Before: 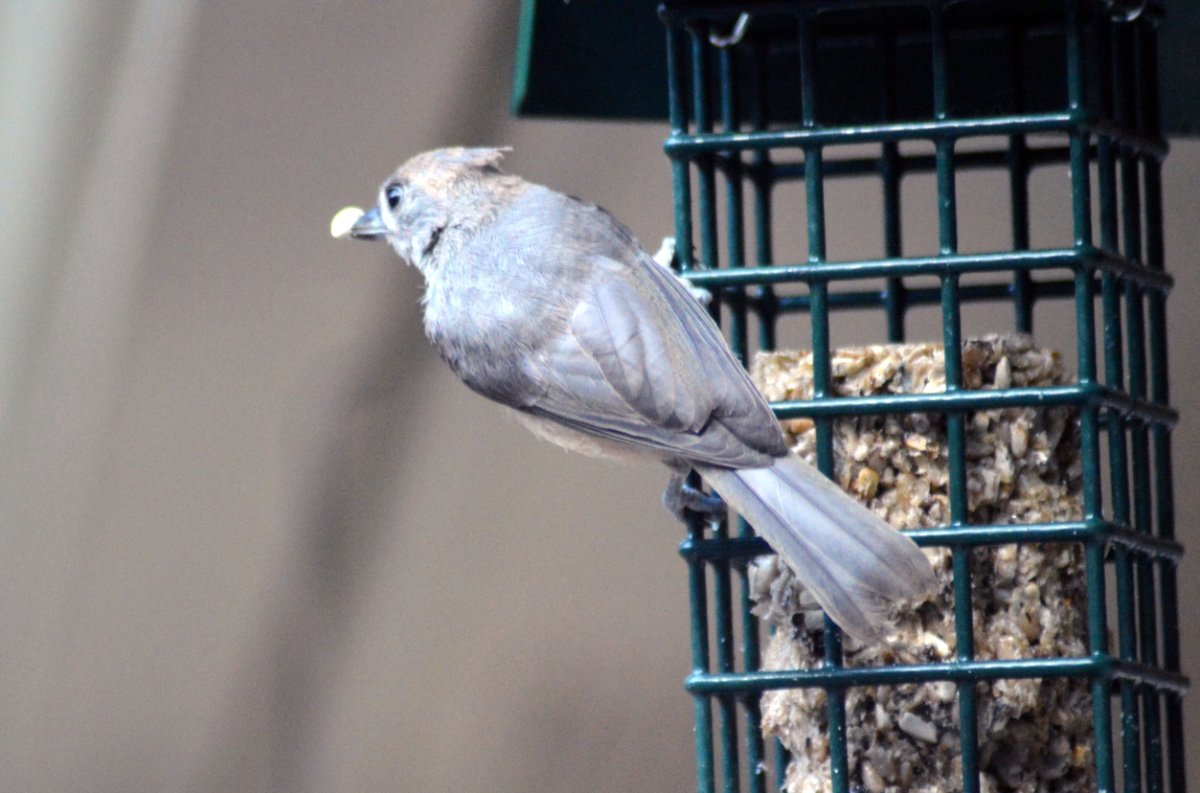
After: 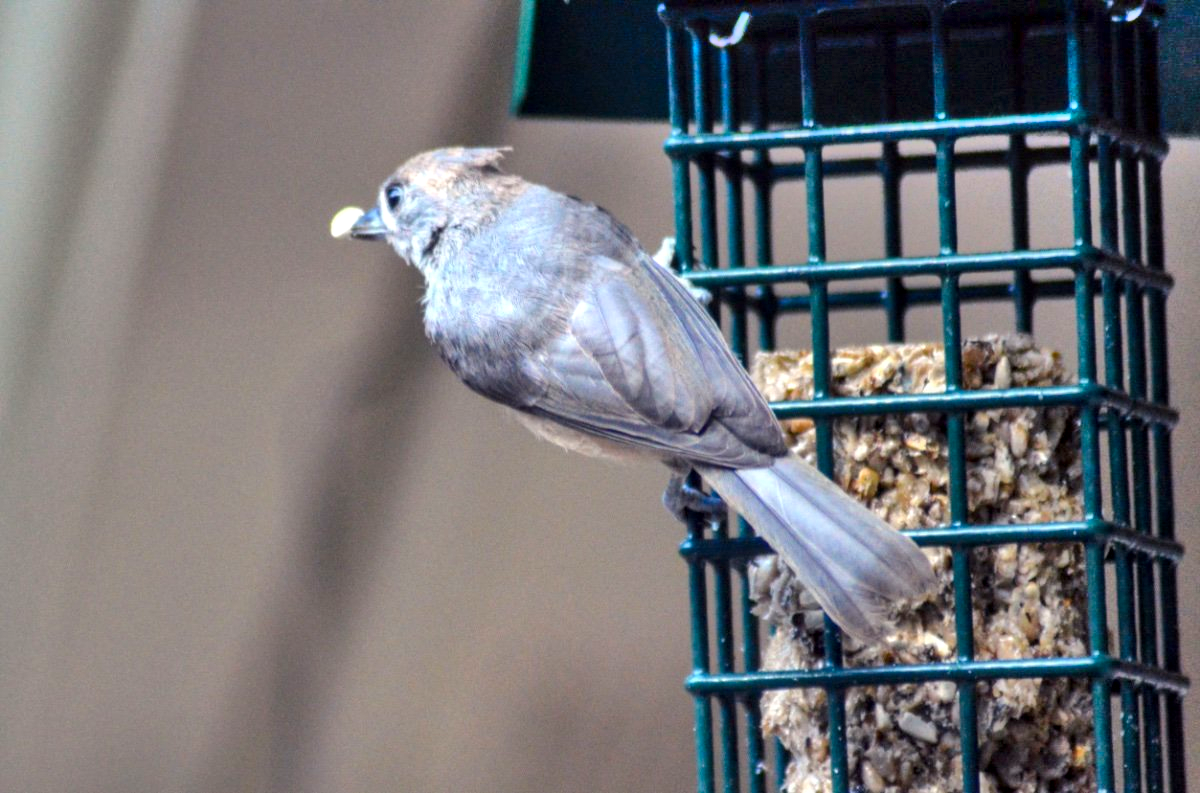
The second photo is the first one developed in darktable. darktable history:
shadows and highlights: shadows 75, highlights -60.85, soften with gaussian
contrast brightness saturation: brightness -0.02, saturation 0.35
local contrast: on, module defaults
